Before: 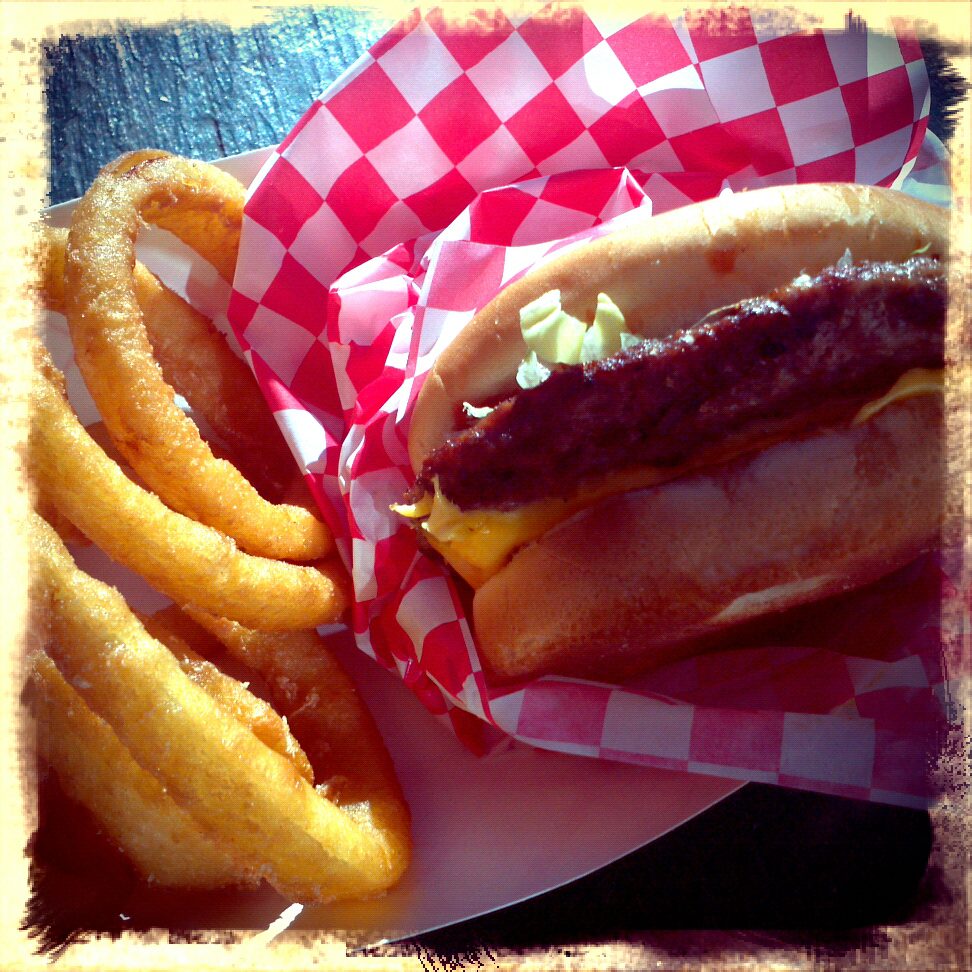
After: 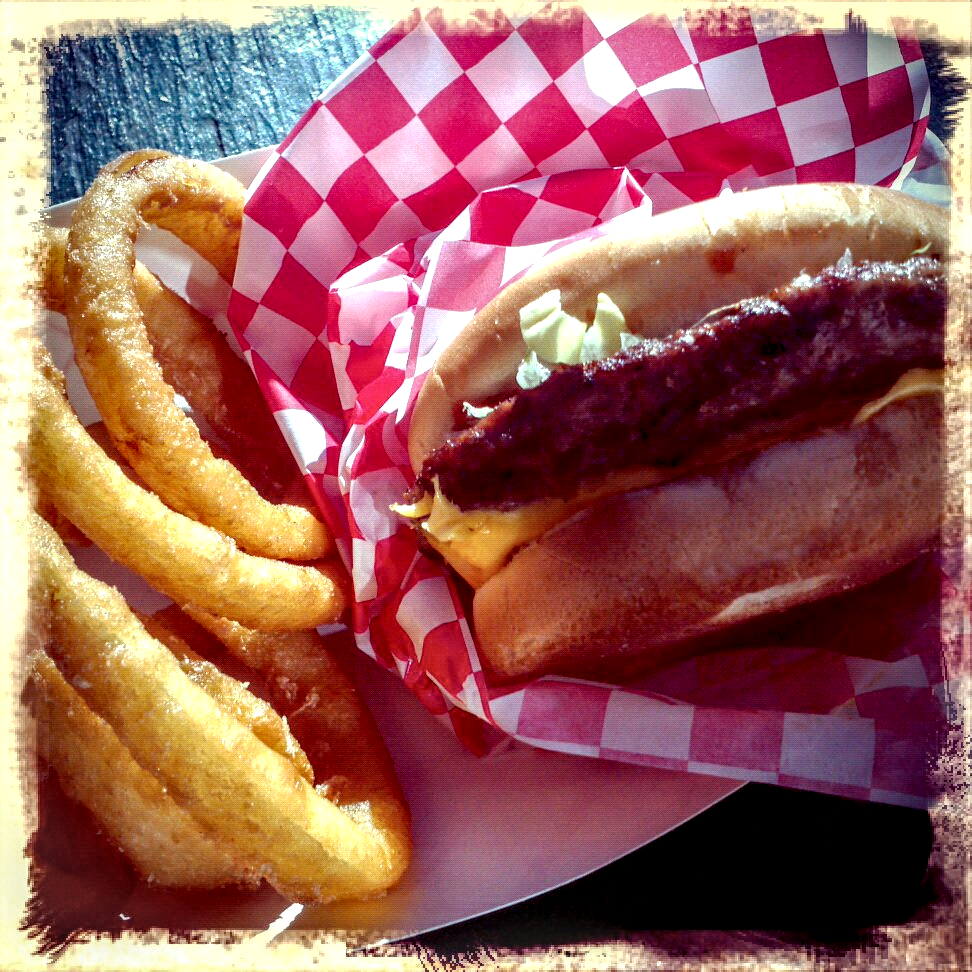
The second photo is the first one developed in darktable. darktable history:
local contrast: highlights 4%, shadows 2%, detail 182%
color zones: curves: ch0 [(0.25, 0.5) (0.428, 0.473) (0.75, 0.5)]; ch1 [(0.243, 0.479) (0.398, 0.452) (0.75, 0.5)]
base curve: curves: ch0 [(0, 0) (0.262, 0.32) (0.722, 0.705) (1, 1)], preserve colors none
